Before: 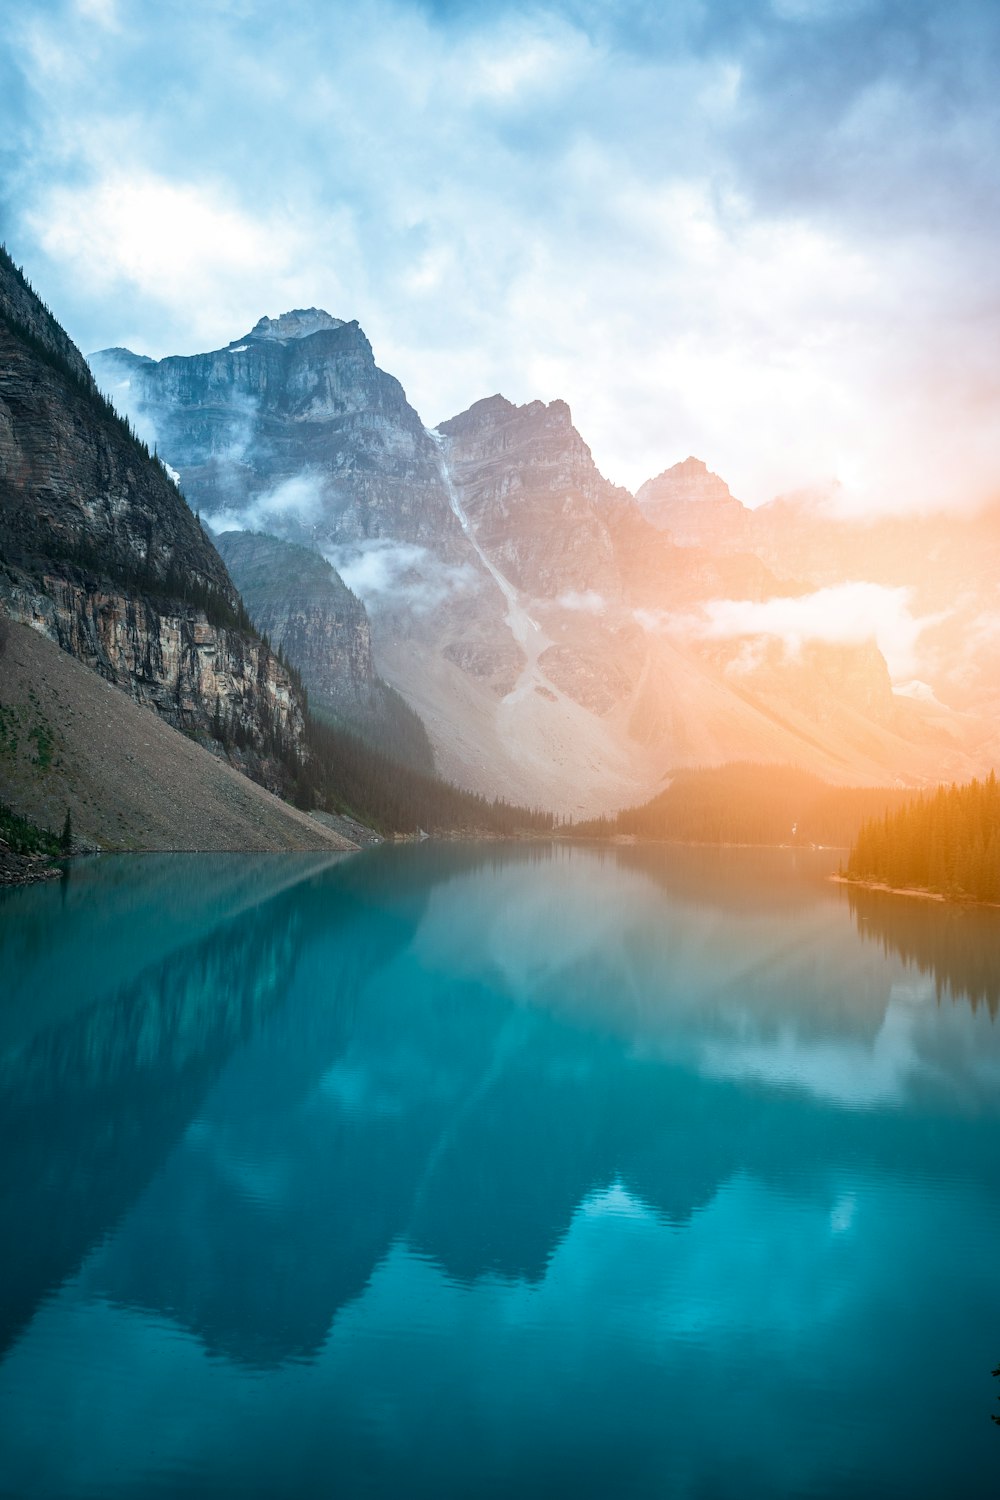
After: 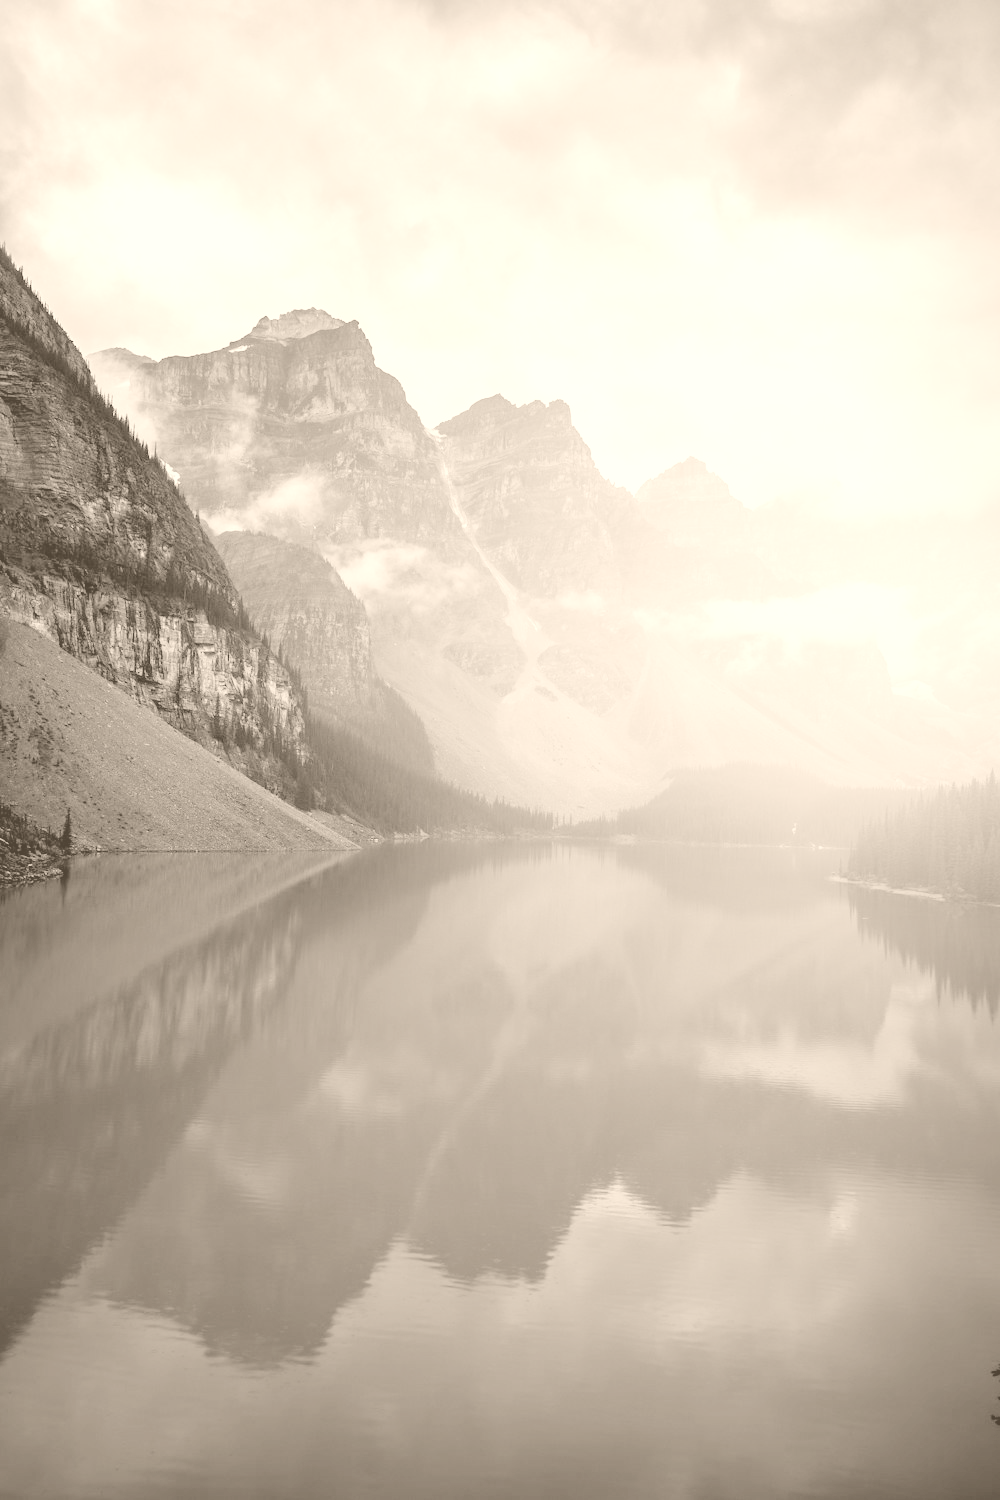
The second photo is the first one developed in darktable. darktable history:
filmic rgb: black relative exposure -7 EV, white relative exposure 6 EV, threshold 3 EV, target black luminance 0%, hardness 2.73, latitude 61.22%, contrast 0.691, highlights saturation mix 10%, shadows ↔ highlights balance -0.073%, preserve chrominance no, color science v4 (2020), iterations of high-quality reconstruction 10, contrast in shadows soft, contrast in highlights soft, enable highlight reconstruction true
colorize: hue 34.49°, saturation 35.33%, source mix 100%, version 1
